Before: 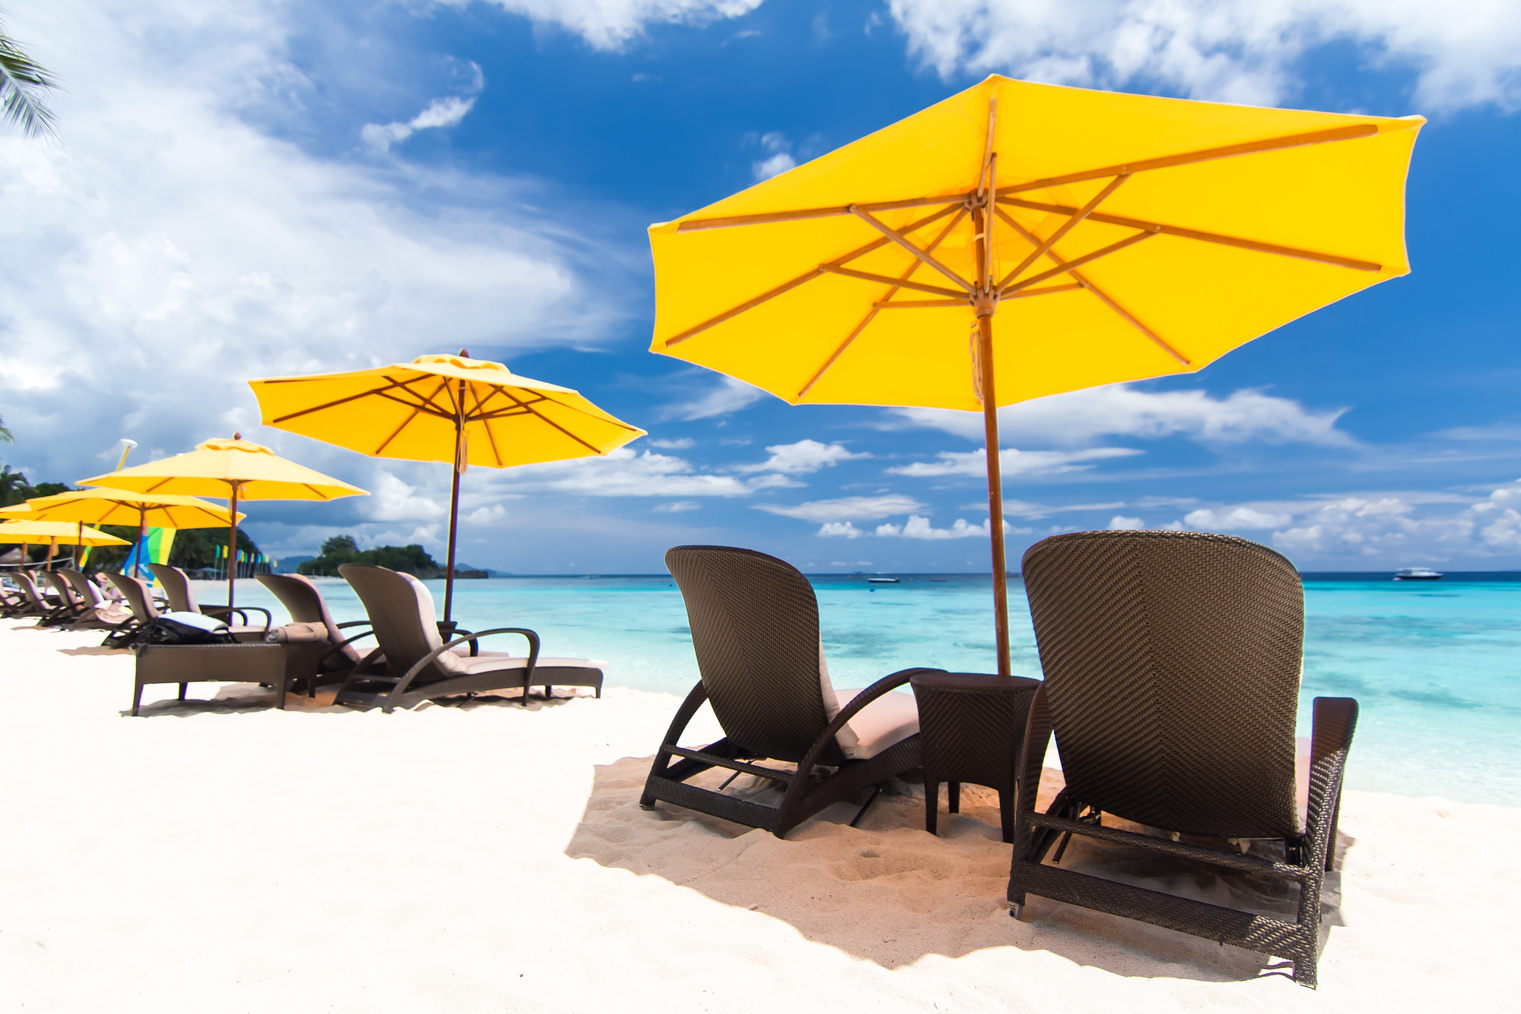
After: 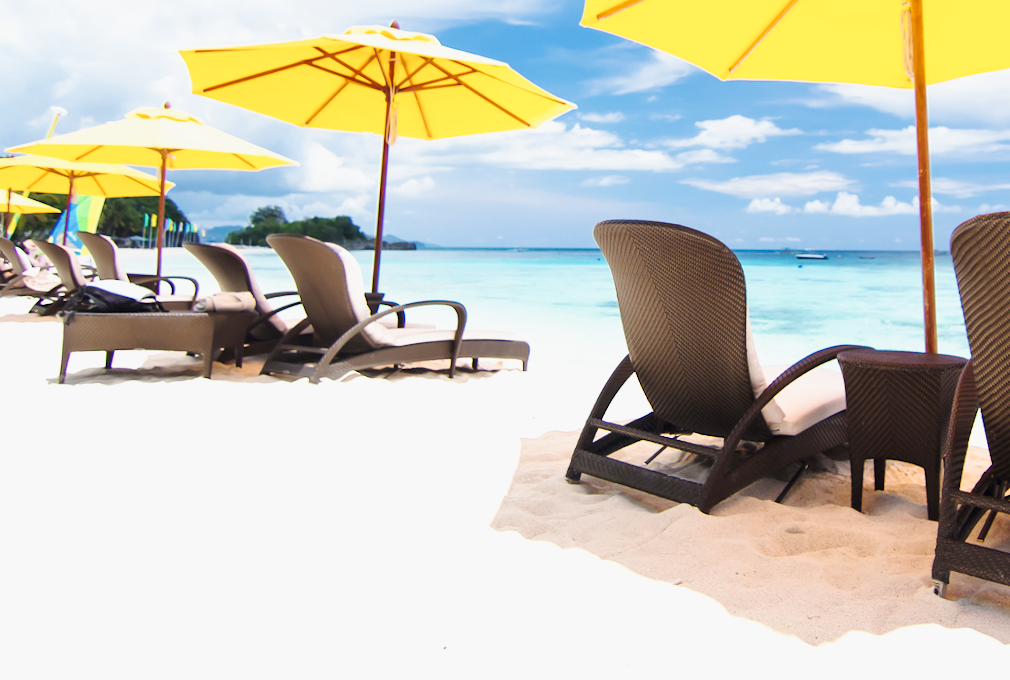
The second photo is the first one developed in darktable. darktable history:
base curve: curves: ch0 [(0, 0) (0.025, 0.046) (0.112, 0.277) (0.467, 0.74) (0.814, 0.929) (1, 0.942)], preserve colors none
crop and rotate: angle -0.666°, left 3.924%, top 31.762%, right 28.515%
